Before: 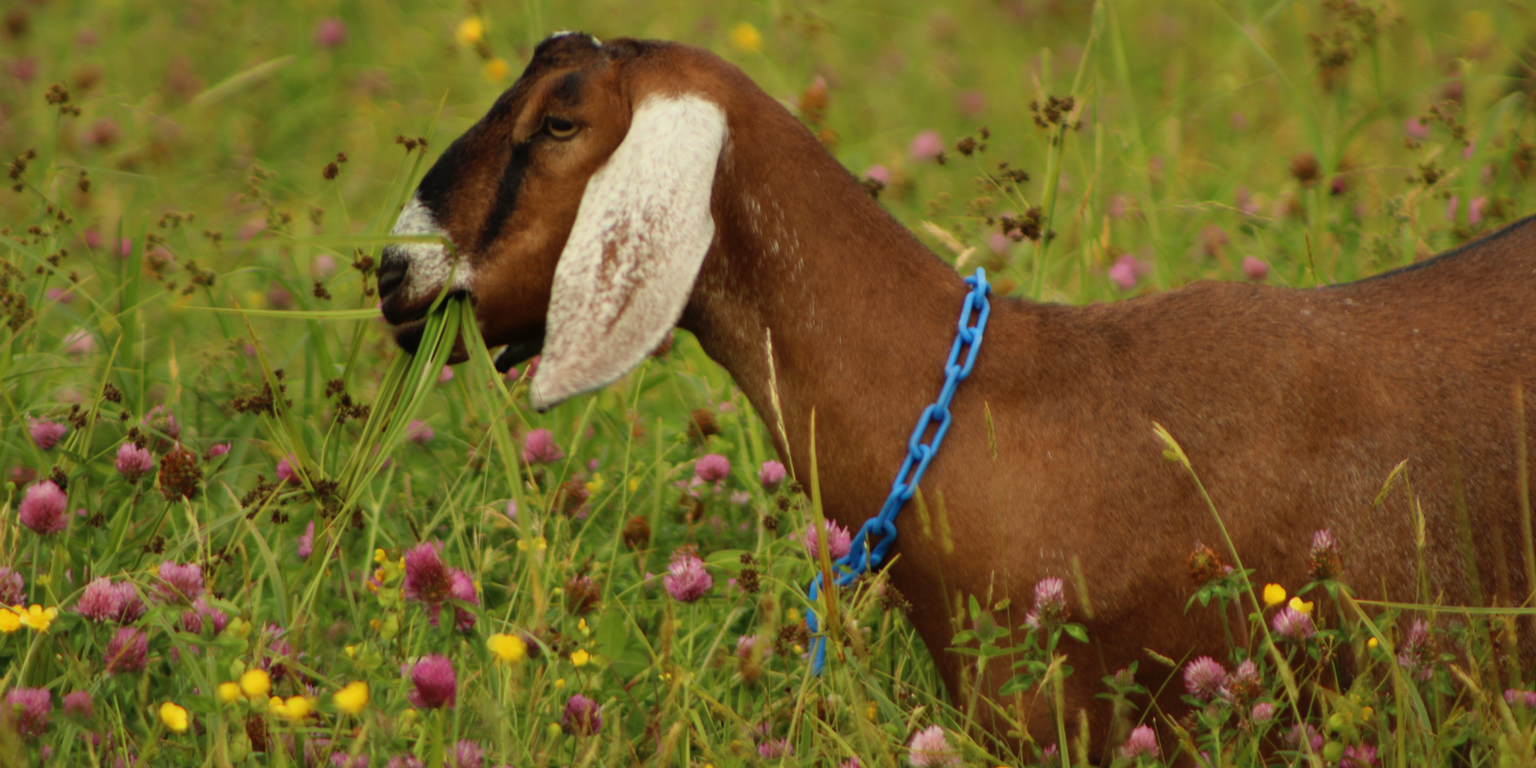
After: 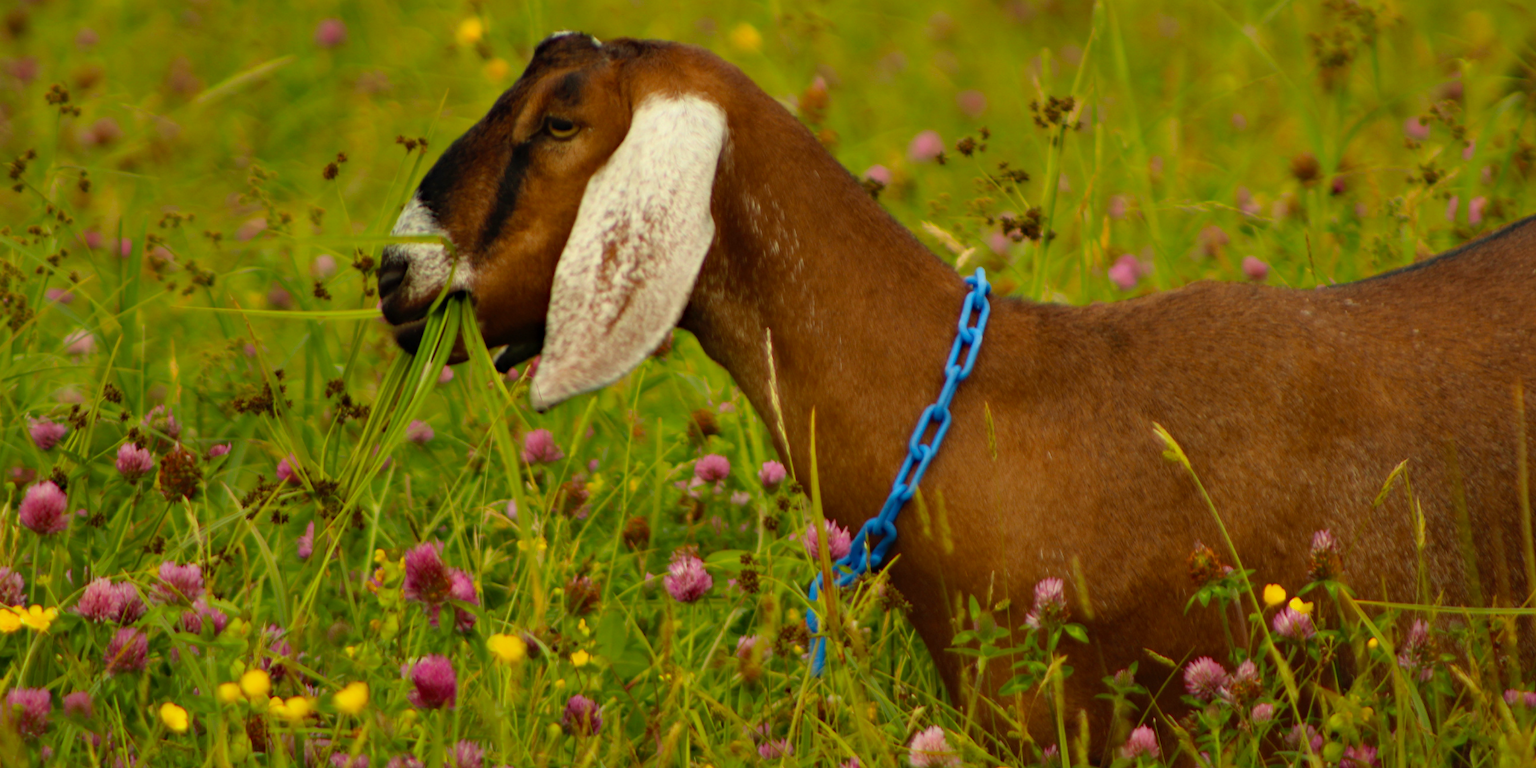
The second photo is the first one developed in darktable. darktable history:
haze removal: compatibility mode true, adaptive false
color calibration: output colorfulness [0, 0.315, 0, 0], x 0.341, y 0.355, temperature 5166 K
